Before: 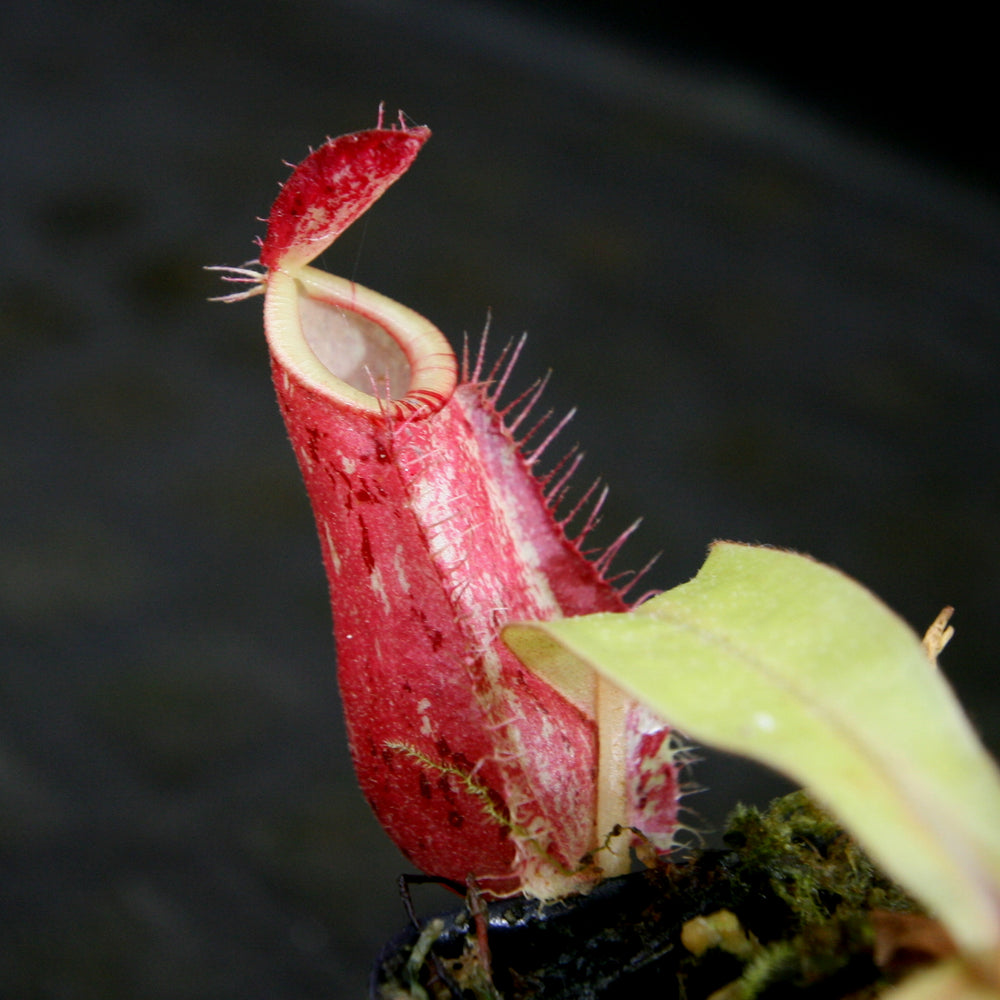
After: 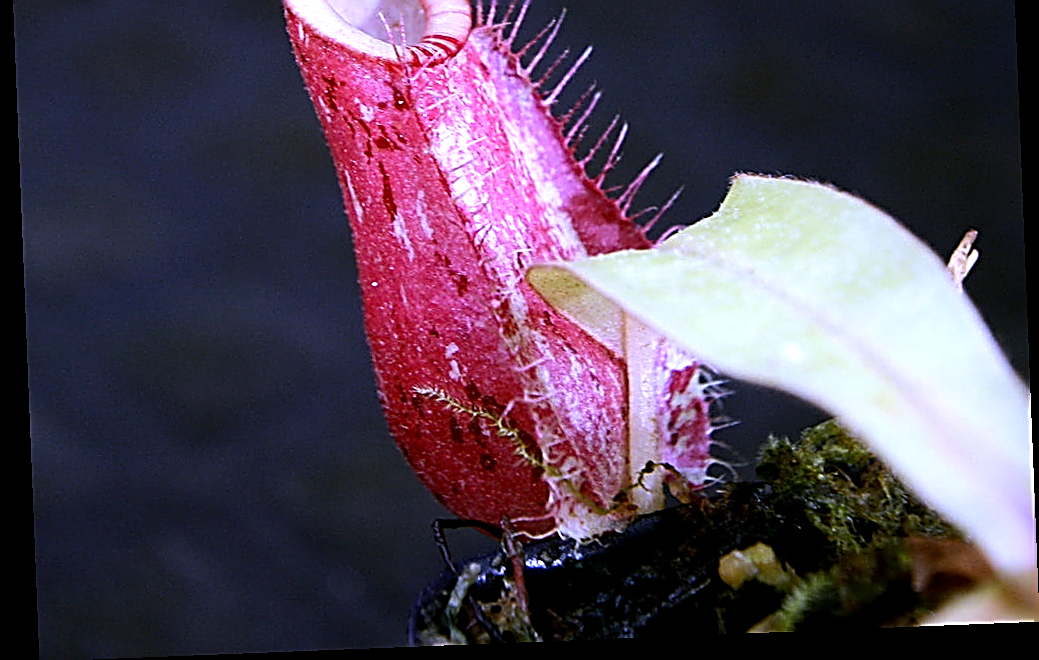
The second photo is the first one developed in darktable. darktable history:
tone equalizer: -8 EV -0.417 EV, -7 EV -0.389 EV, -6 EV -0.333 EV, -5 EV -0.222 EV, -3 EV 0.222 EV, -2 EV 0.333 EV, -1 EV 0.389 EV, +0 EV 0.417 EV, edges refinement/feathering 500, mask exposure compensation -1.57 EV, preserve details no
white balance: red 0.98, blue 1.61
rotate and perspective: rotation -2.29°, automatic cropping off
crop and rotate: top 36.435%
sharpen: amount 1.861
